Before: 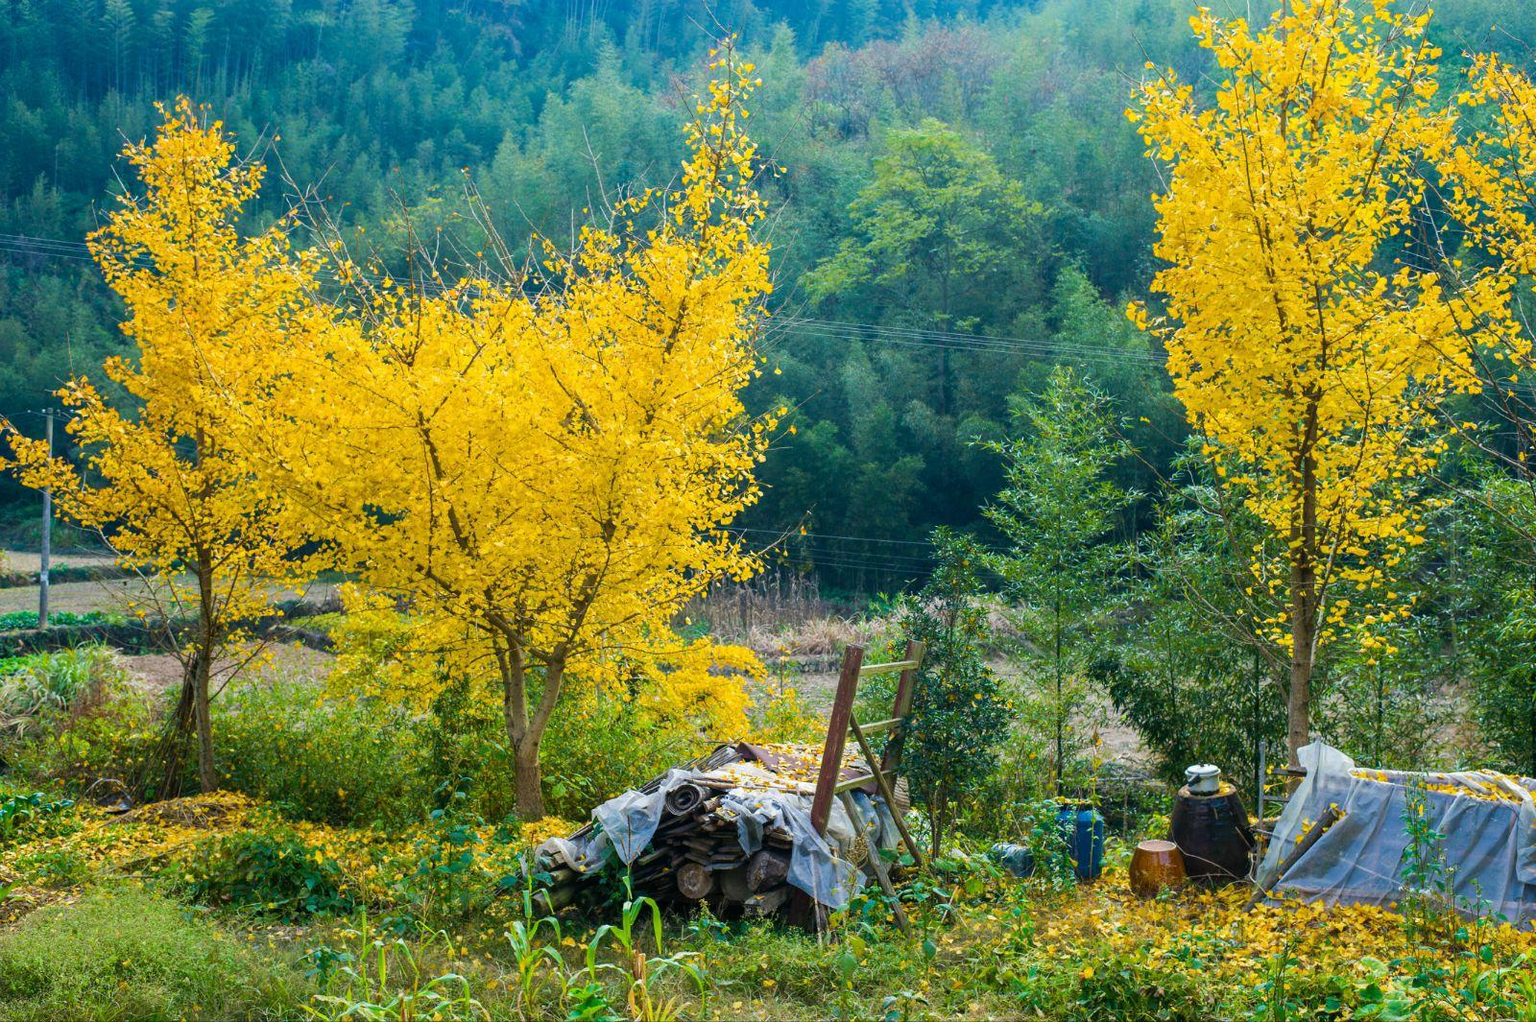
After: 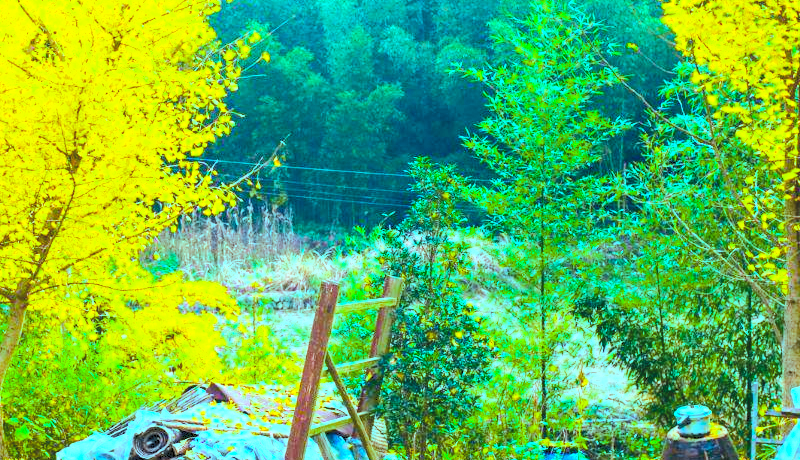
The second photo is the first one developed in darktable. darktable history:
crop: left 35.019%, top 36.776%, right 14.976%, bottom 20.002%
exposure: exposure 0.692 EV, compensate highlight preservation false
tone curve: curves: ch0 [(0, 0) (0.003, 0.115) (0.011, 0.133) (0.025, 0.157) (0.044, 0.182) (0.069, 0.209) (0.1, 0.239) (0.136, 0.279) (0.177, 0.326) (0.224, 0.379) (0.277, 0.436) (0.335, 0.507) (0.399, 0.587) (0.468, 0.671) (0.543, 0.75) (0.623, 0.837) (0.709, 0.916) (0.801, 0.978) (0.898, 0.985) (1, 1)], color space Lab, independent channels, preserve colors none
contrast equalizer: octaves 7, y [[0.5, 0.542, 0.583, 0.625, 0.667, 0.708], [0.5 ×6], [0.5 ×6], [0 ×6], [0 ×6]], mix 0.293
color balance rgb: highlights gain › luminance -33.171%, highlights gain › chroma 5.575%, highlights gain › hue 218.96°, perceptual saturation grading › global saturation 29.794%, perceptual brilliance grading › mid-tones 10.128%, perceptual brilliance grading › shadows 14.437%, global vibrance 40.354%
contrast brightness saturation: contrast 0.032, brightness -0.043
